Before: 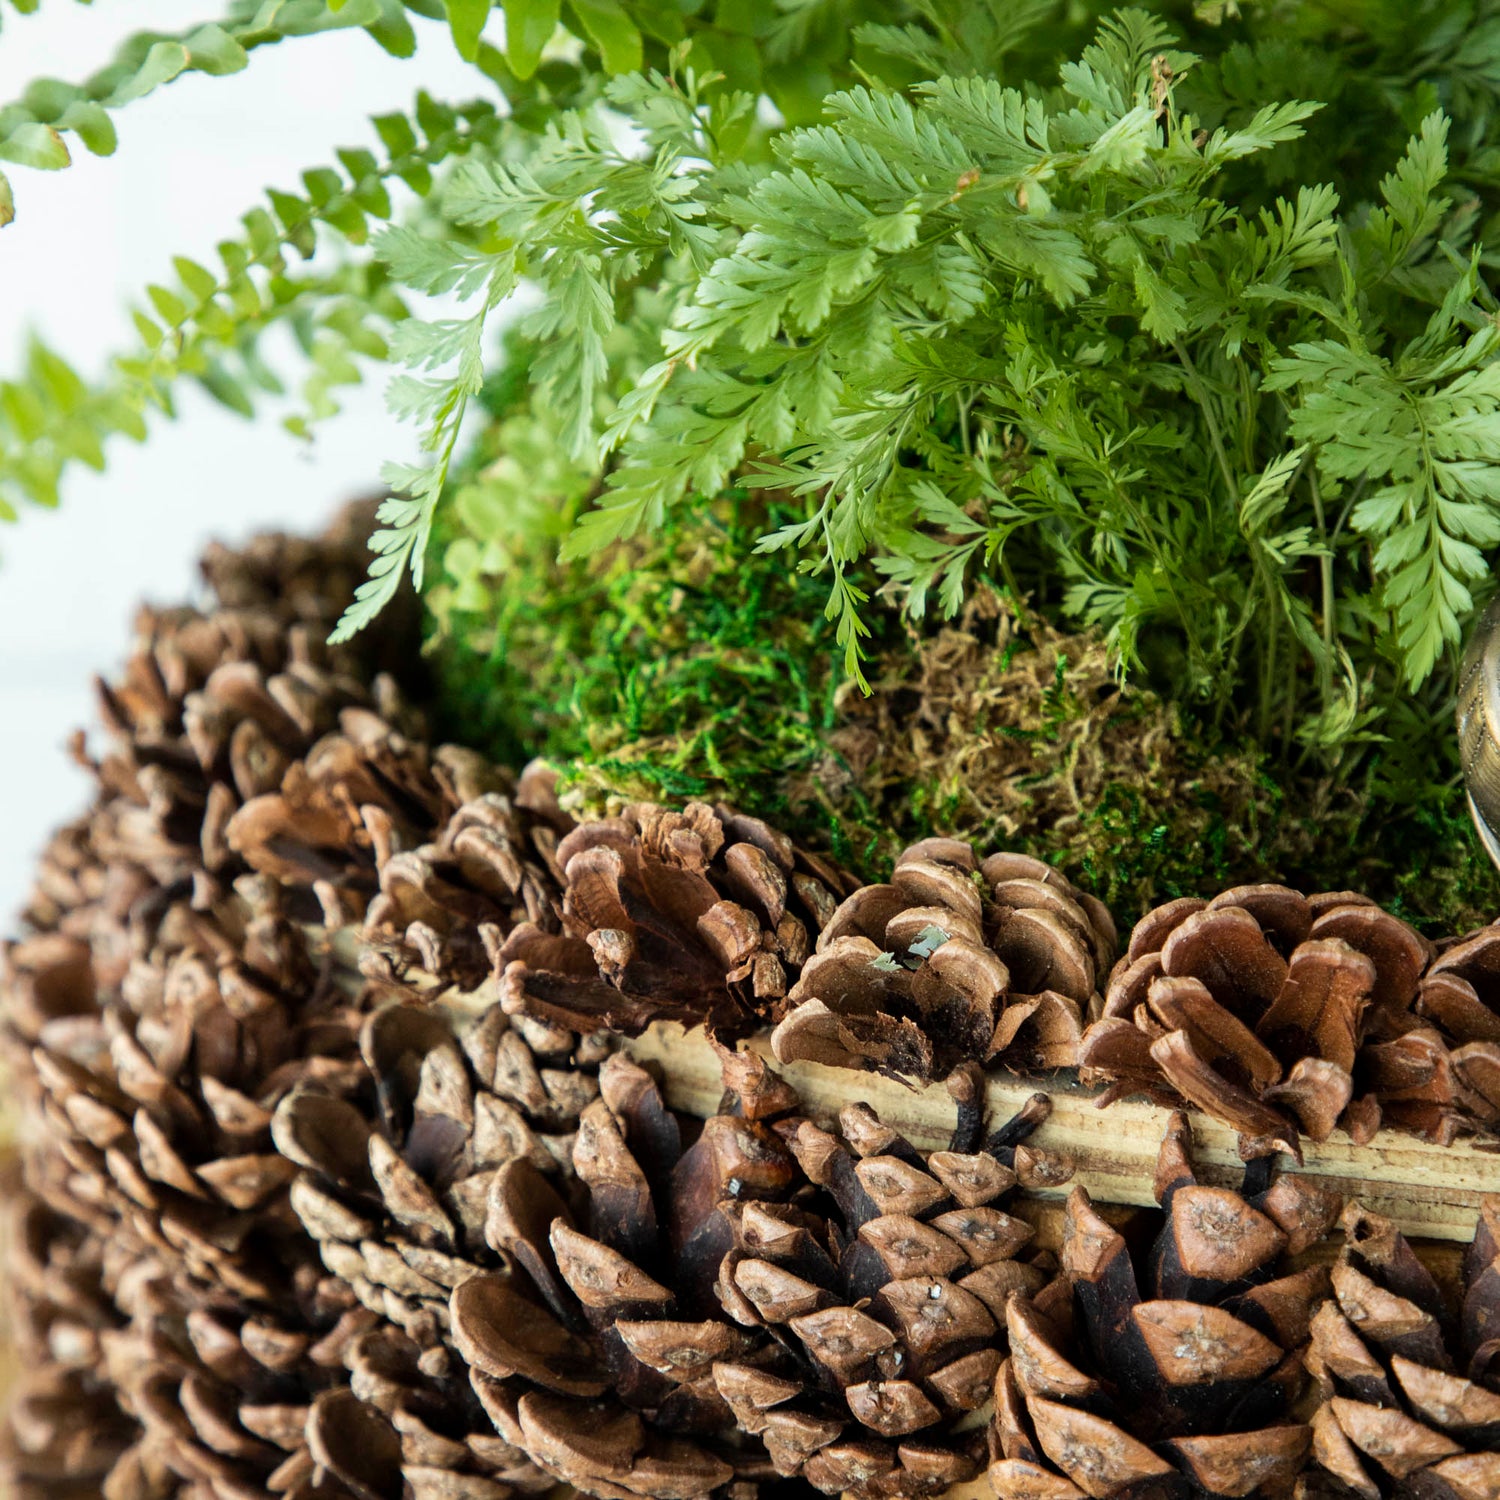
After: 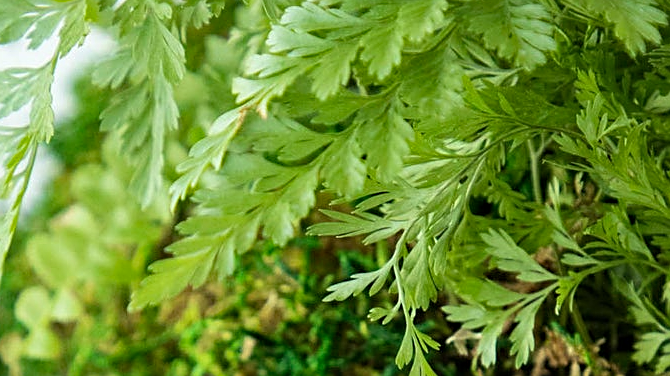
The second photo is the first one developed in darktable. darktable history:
sharpen: on, module defaults
crop: left 28.64%, top 16.832%, right 26.637%, bottom 58.055%
haze removal: on, module defaults
